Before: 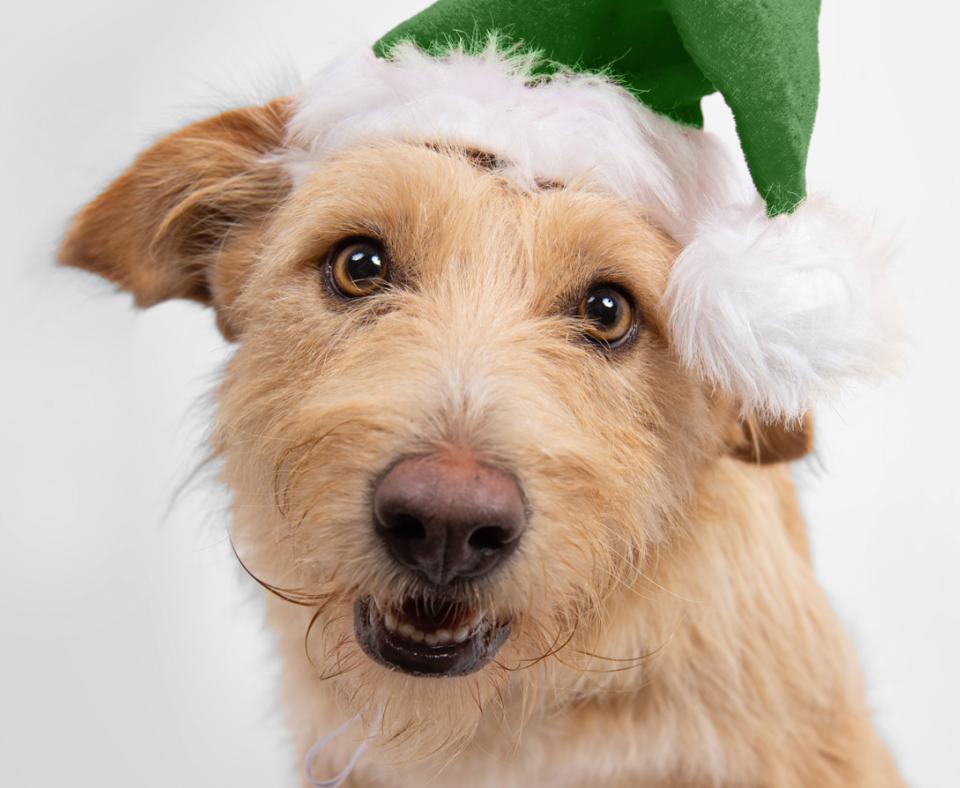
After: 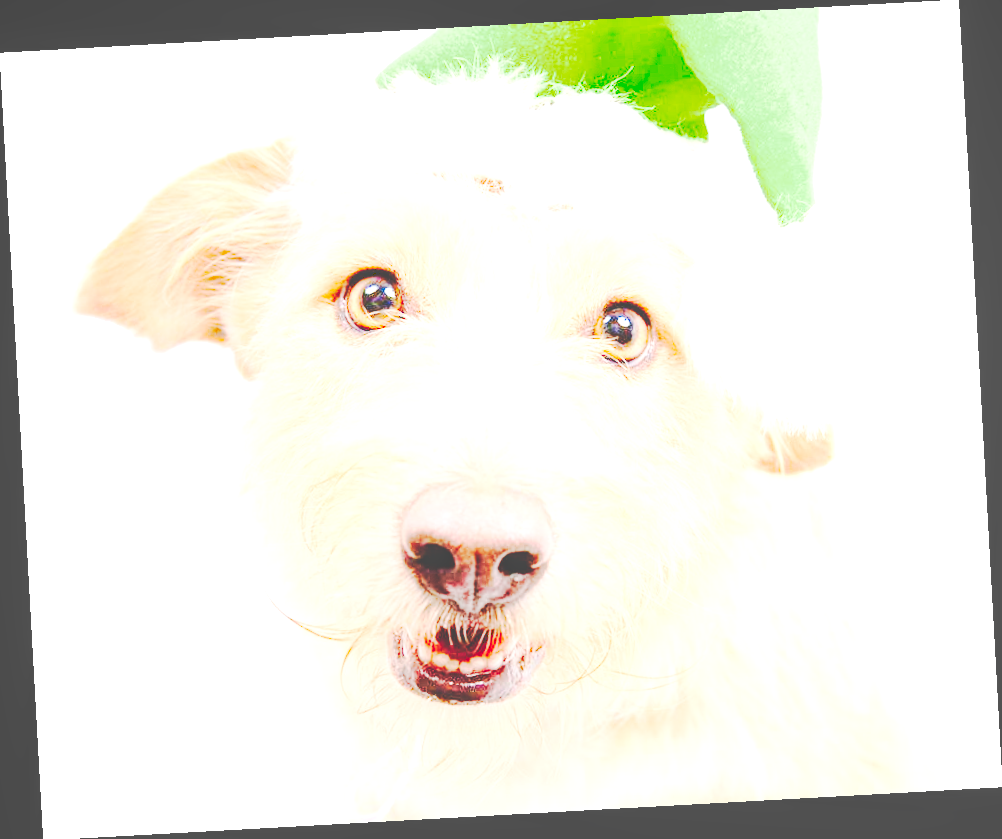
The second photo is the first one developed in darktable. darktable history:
exposure: black level correction 0.001, exposure 2.607 EV, compensate exposure bias true, compensate highlight preservation false
tone curve: curves: ch0 [(0, 0) (0.003, 0.26) (0.011, 0.26) (0.025, 0.26) (0.044, 0.257) (0.069, 0.257) (0.1, 0.257) (0.136, 0.255) (0.177, 0.258) (0.224, 0.272) (0.277, 0.294) (0.335, 0.346) (0.399, 0.422) (0.468, 0.536) (0.543, 0.657) (0.623, 0.757) (0.709, 0.823) (0.801, 0.872) (0.898, 0.92) (1, 1)], preserve colors none
contrast equalizer: y [[0.439, 0.44, 0.442, 0.457, 0.493, 0.498], [0.5 ×6], [0.5 ×6], [0 ×6], [0 ×6]]
base curve: curves: ch0 [(0, 0.007) (0.028, 0.063) (0.121, 0.311) (0.46, 0.743) (0.859, 0.957) (1, 1)], preserve colors none
local contrast: detail 110%
rotate and perspective: rotation -3.18°, automatic cropping off
contrast brightness saturation: contrast 0.18, saturation 0.3
